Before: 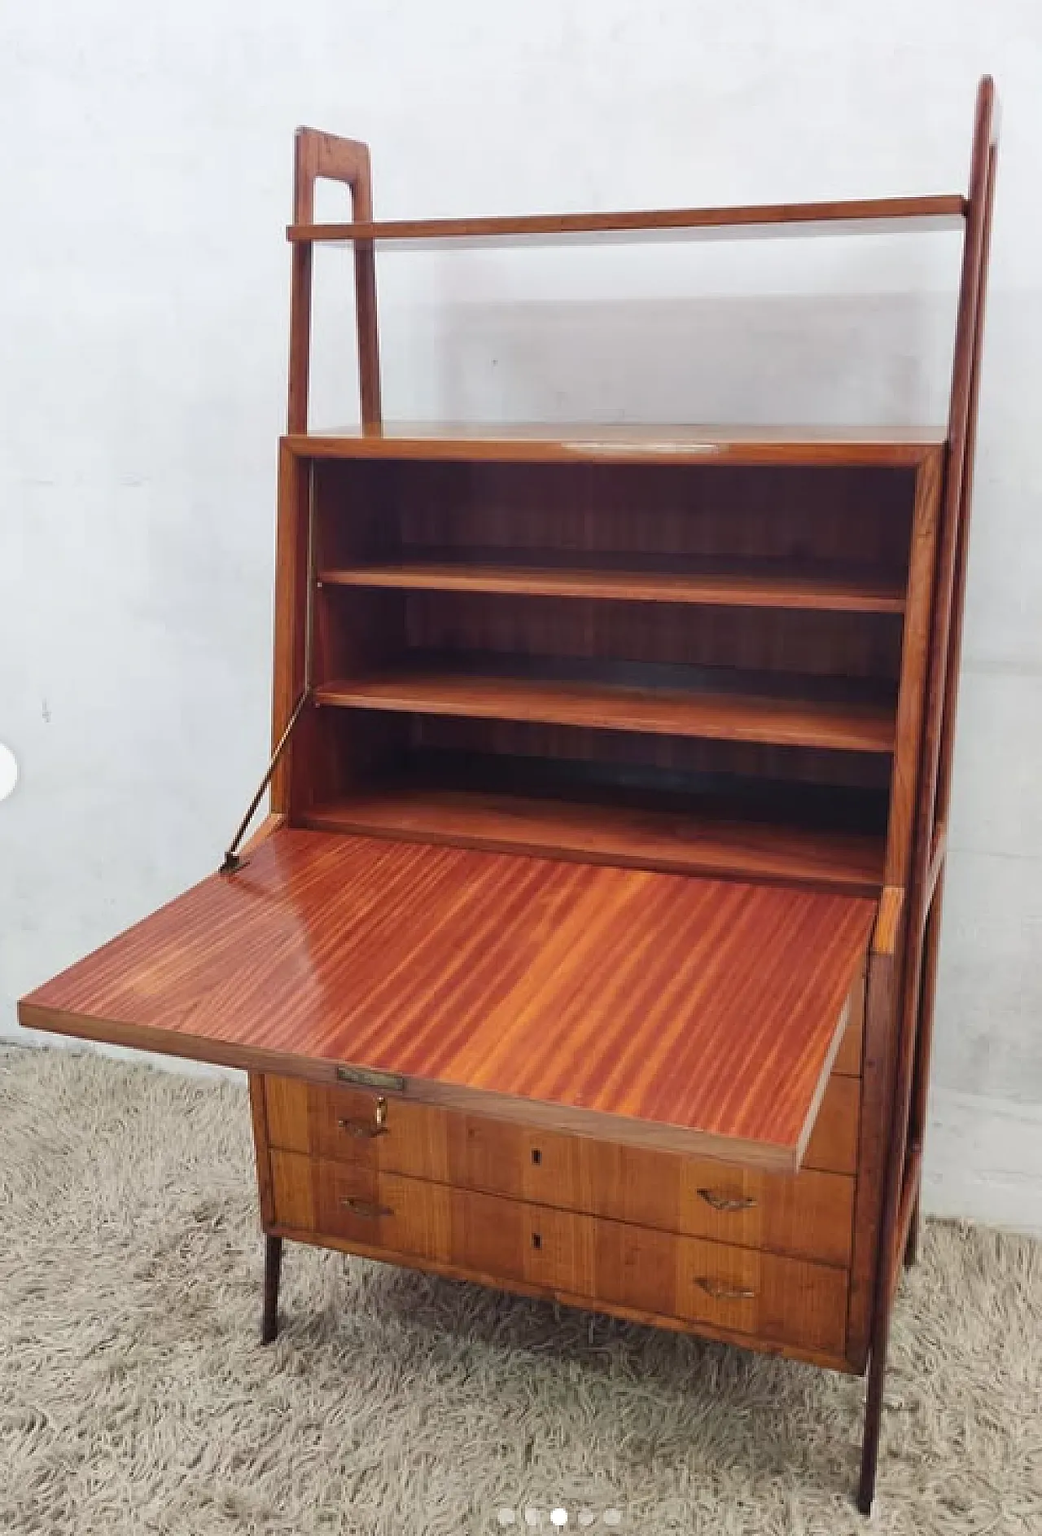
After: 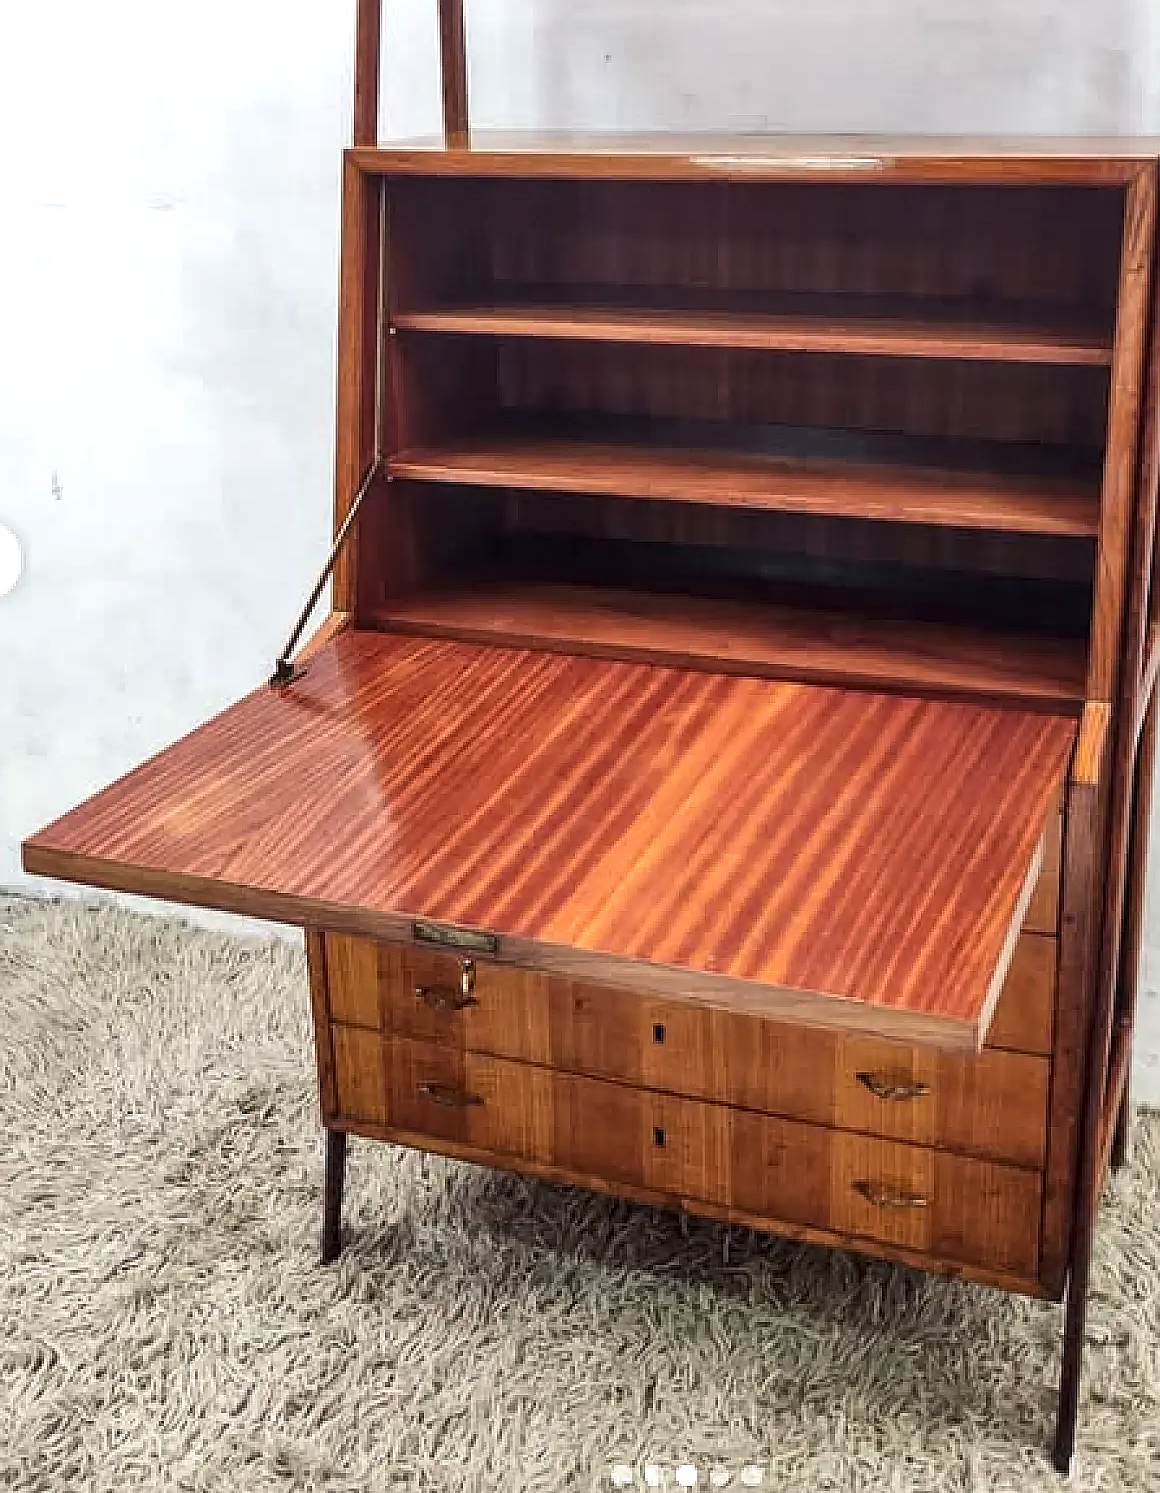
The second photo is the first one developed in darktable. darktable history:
local contrast: detail 138%
base curve: curves: ch0 [(0, 0) (0.989, 0.992)], preserve colors none
crop: top 20.522%, right 9.327%, bottom 0.268%
sharpen: on, module defaults
tone equalizer: -8 EV -0.43 EV, -7 EV -0.408 EV, -6 EV -0.338 EV, -5 EV -0.226 EV, -3 EV 0.256 EV, -2 EV 0.357 EV, -1 EV 0.408 EV, +0 EV 0.424 EV, edges refinement/feathering 500, mask exposure compensation -1.57 EV, preserve details no
